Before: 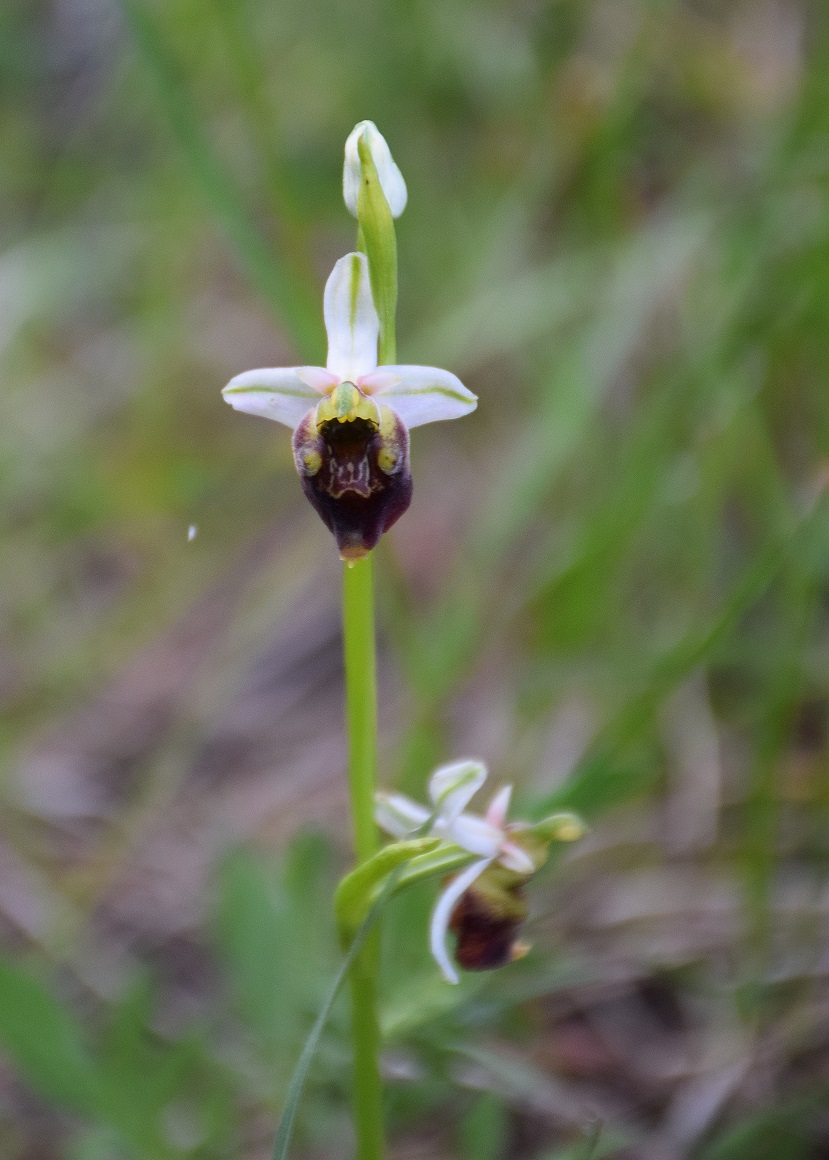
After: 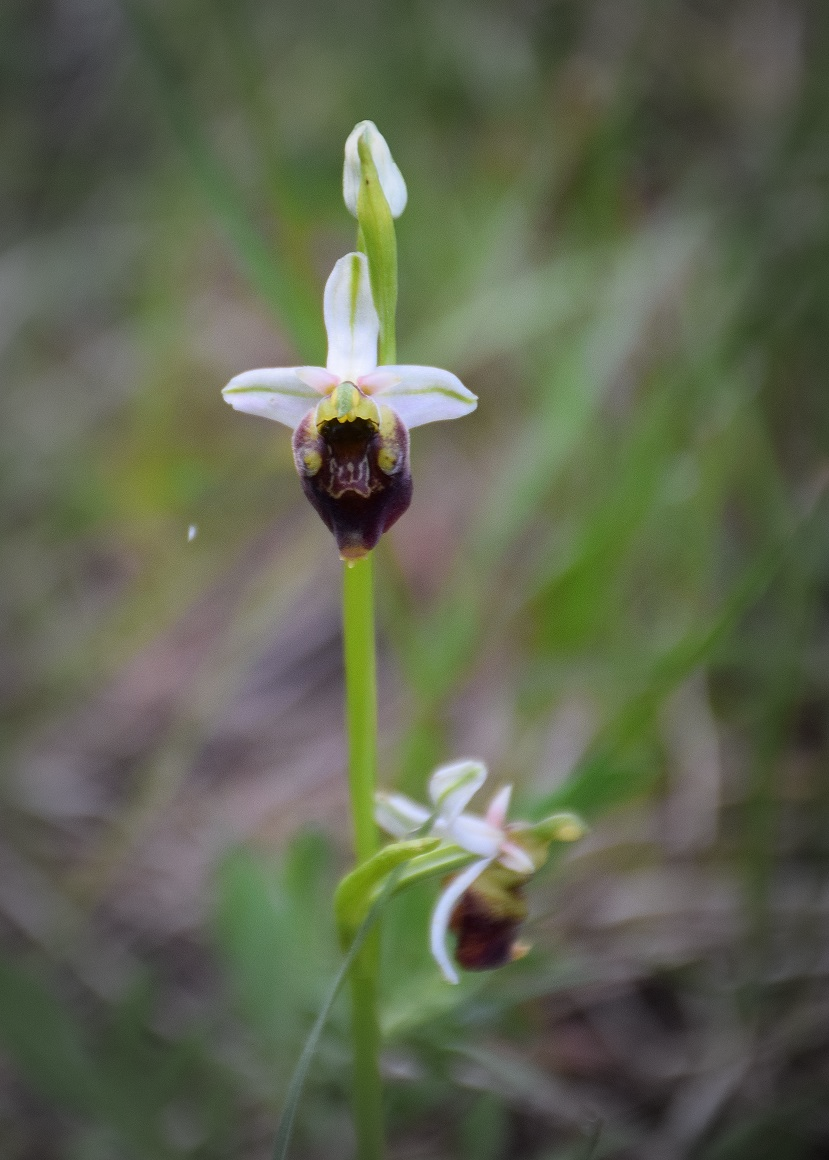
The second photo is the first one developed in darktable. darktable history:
vignetting: fall-off start 66.51%, fall-off radius 39.84%, center (0, 0.006), automatic ratio true, width/height ratio 0.666
